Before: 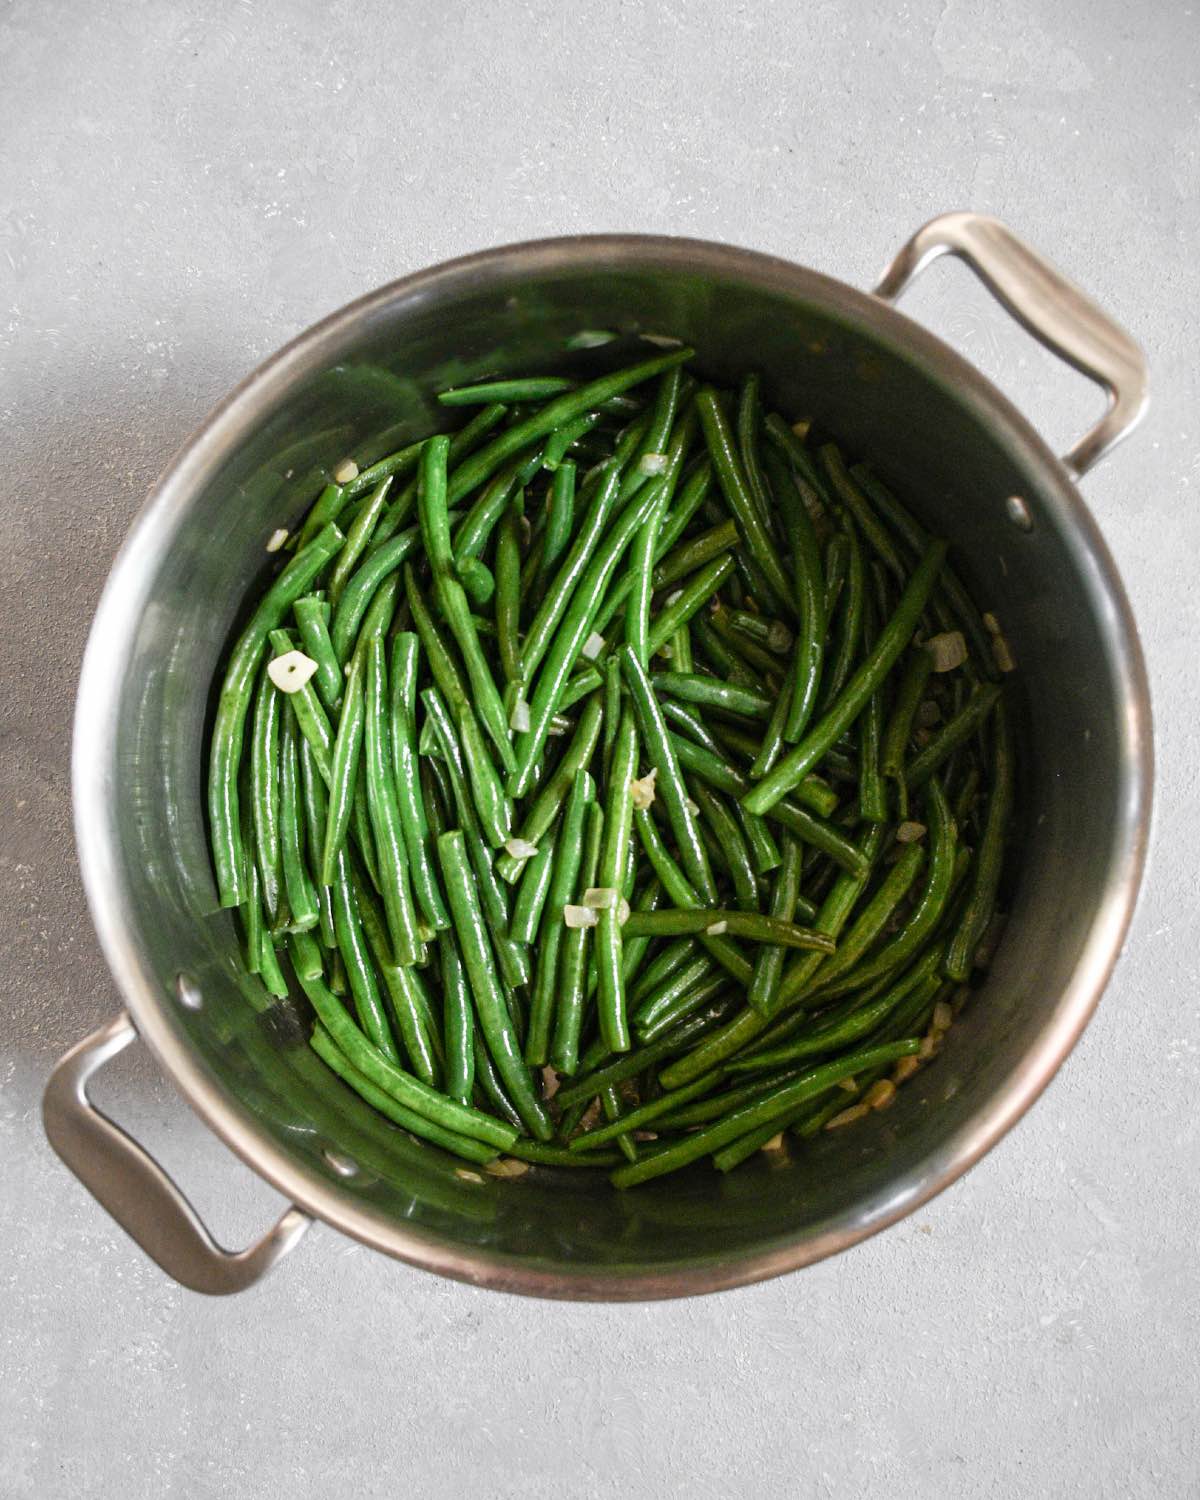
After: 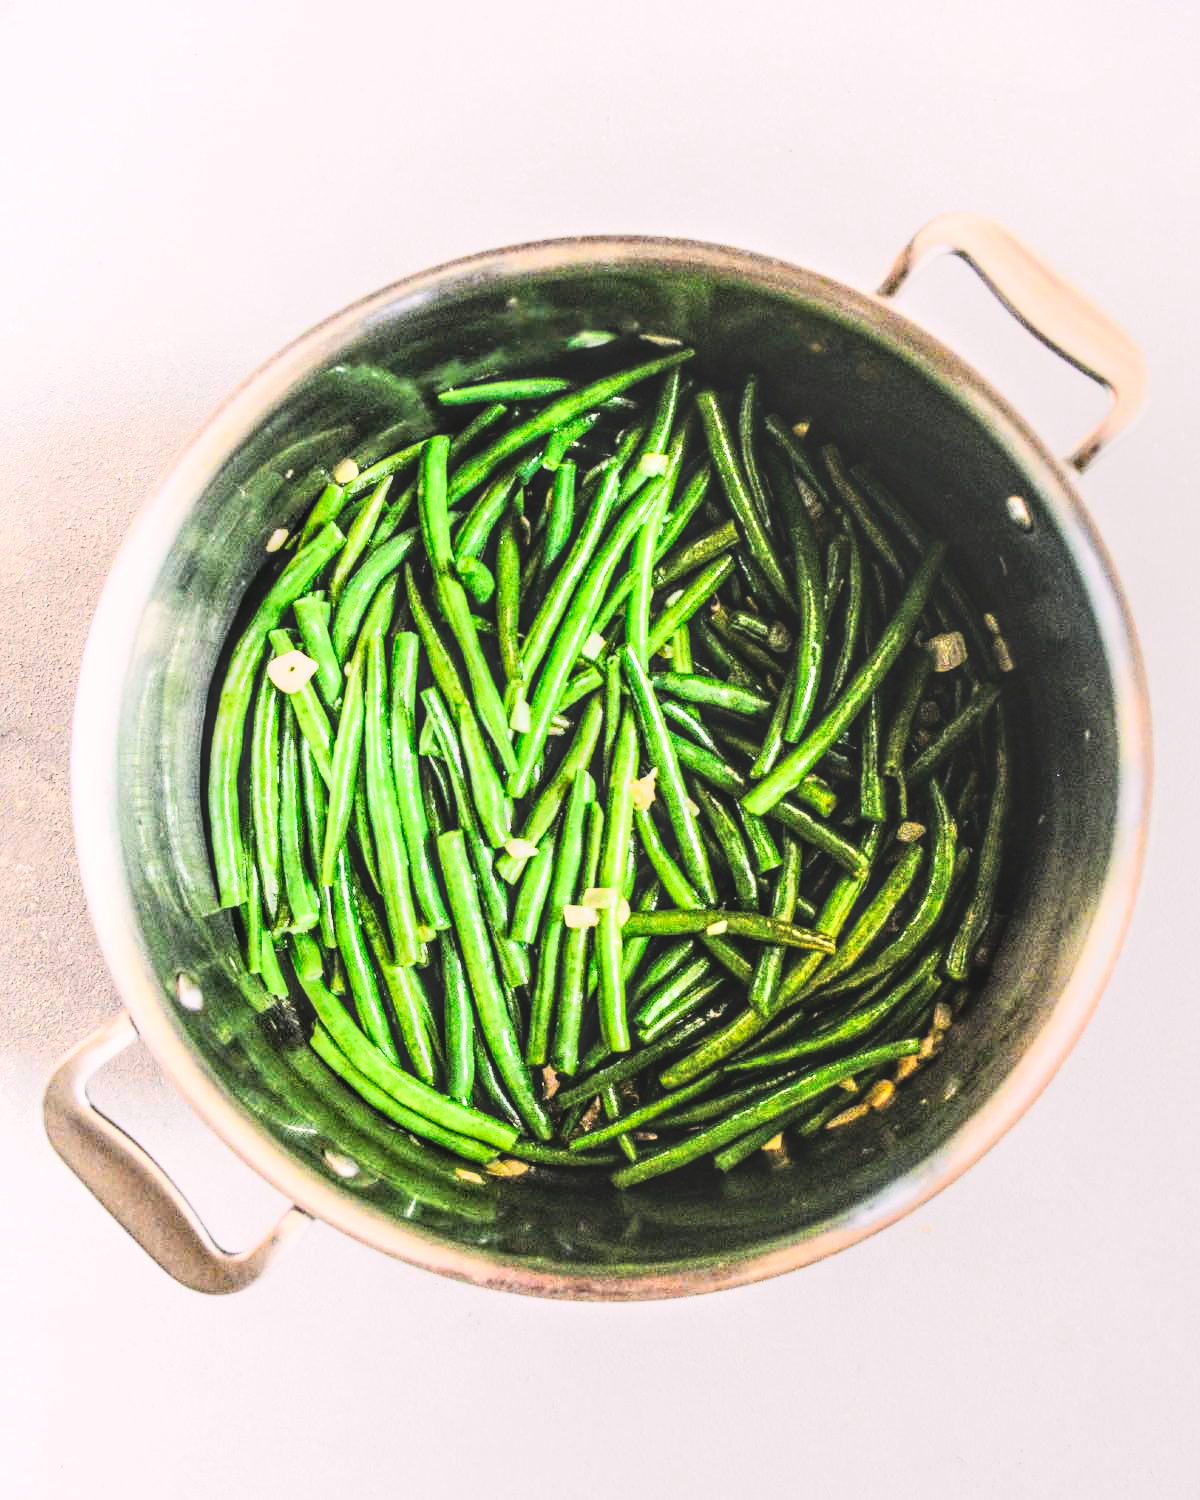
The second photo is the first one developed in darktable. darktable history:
rgb curve: curves: ch0 [(0, 0) (0.21, 0.15) (0.24, 0.21) (0.5, 0.75) (0.75, 0.96) (0.89, 0.99) (1, 1)]; ch1 [(0, 0.02) (0.21, 0.13) (0.25, 0.2) (0.5, 0.67) (0.75, 0.9) (0.89, 0.97) (1, 1)]; ch2 [(0, 0.02) (0.21, 0.13) (0.25, 0.2) (0.5, 0.67) (0.75, 0.9) (0.89, 0.97) (1, 1)], compensate middle gray true
color balance rgb: shadows lift › chroma 1.41%, shadows lift › hue 260°, power › chroma 0.5%, power › hue 260°, highlights gain › chroma 1%, highlights gain › hue 27°, saturation formula JzAzBz (2021)
local contrast: highlights 0%, shadows 0%, detail 133%
exposure: black level correction 0, exposure 0.7 EV, compensate exposure bias true, compensate highlight preservation false
tone curve: curves: ch0 [(0, 0) (0.003, 0.002) (0.011, 0.009) (0.025, 0.022) (0.044, 0.041) (0.069, 0.059) (0.1, 0.082) (0.136, 0.106) (0.177, 0.138) (0.224, 0.179) (0.277, 0.226) (0.335, 0.28) (0.399, 0.342) (0.468, 0.413) (0.543, 0.493) (0.623, 0.591) (0.709, 0.699) (0.801, 0.804) (0.898, 0.899) (1, 1)], preserve colors none
